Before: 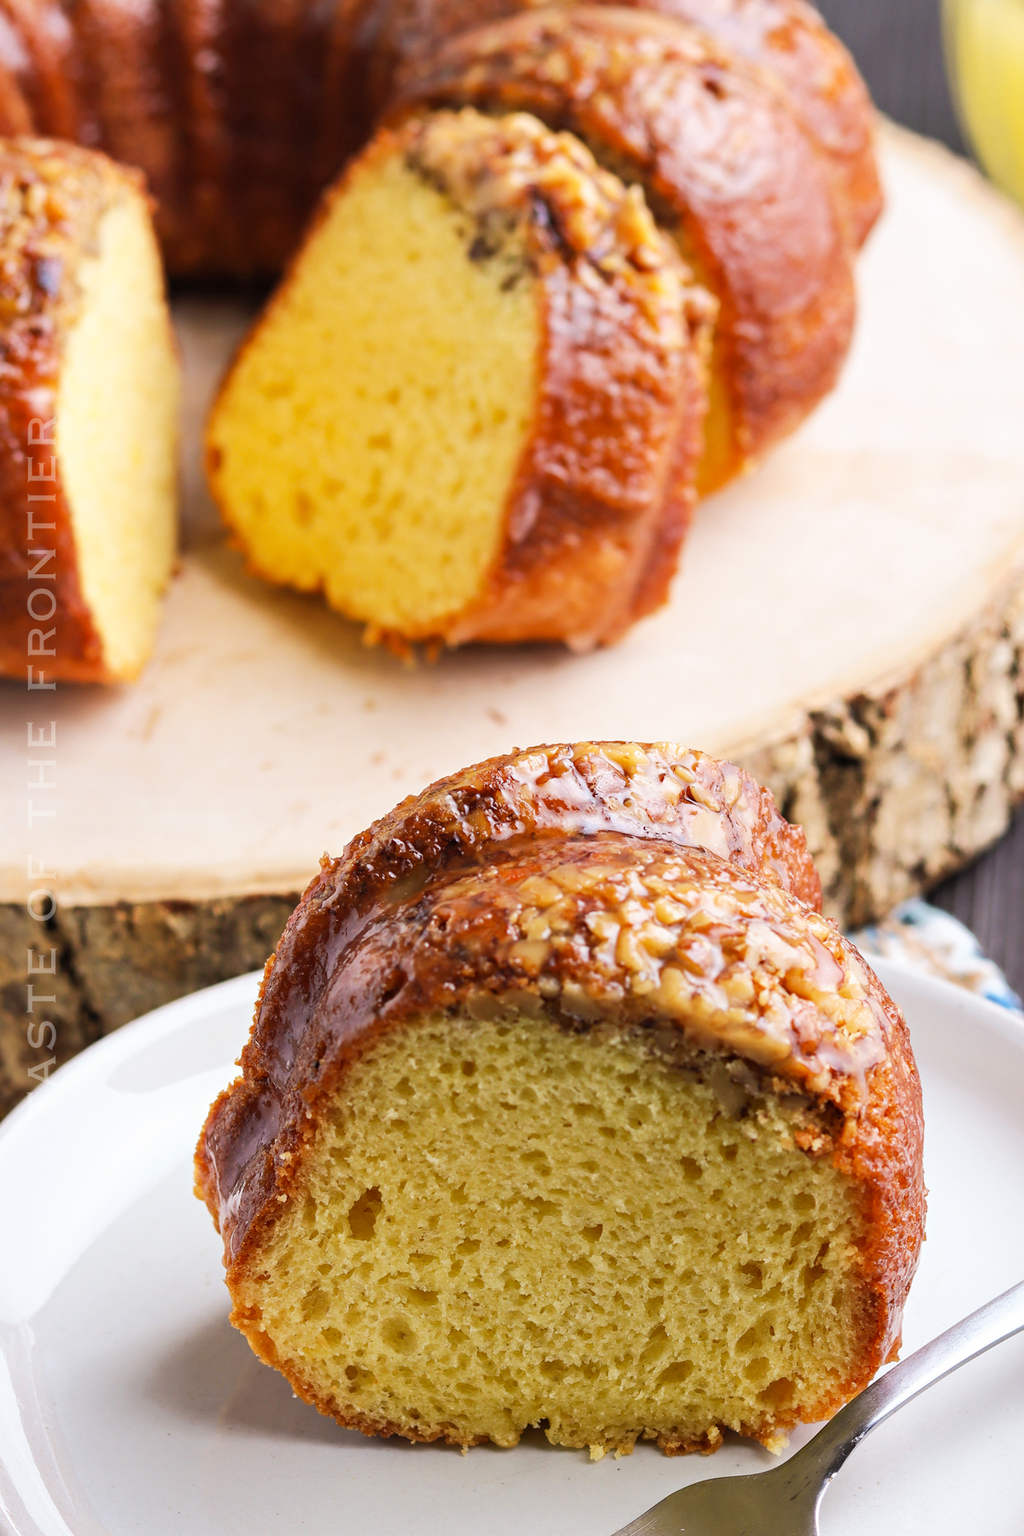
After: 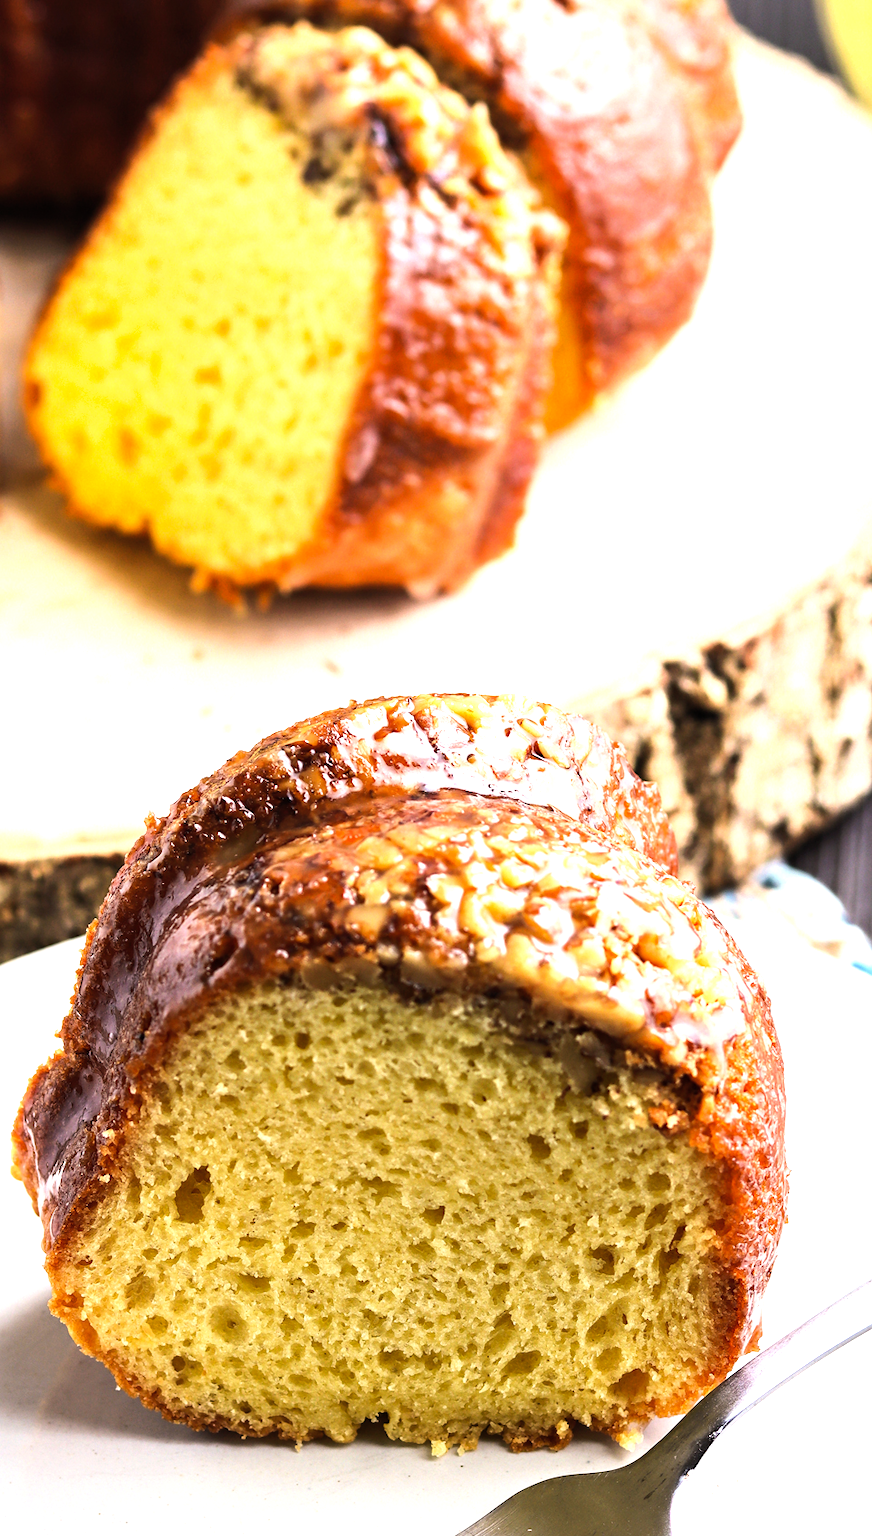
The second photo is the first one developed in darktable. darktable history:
shadows and highlights: shadows 25, highlights -25
base curve: curves: ch0 [(0, 0) (0.297, 0.298) (1, 1)], preserve colors none
crop and rotate: left 17.959%, top 5.771%, right 1.742%
tone equalizer: -8 EV -1.08 EV, -7 EV -1.01 EV, -6 EV -0.867 EV, -5 EV -0.578 EV, -3 EV 0.578 EV, -2 EV 0.867 EV, -1 EV 1.01 EV, +0 EV 1.08 EV, edges refinement/feathering 500, mask exposure compensation -1.57 EV, preserve details no
